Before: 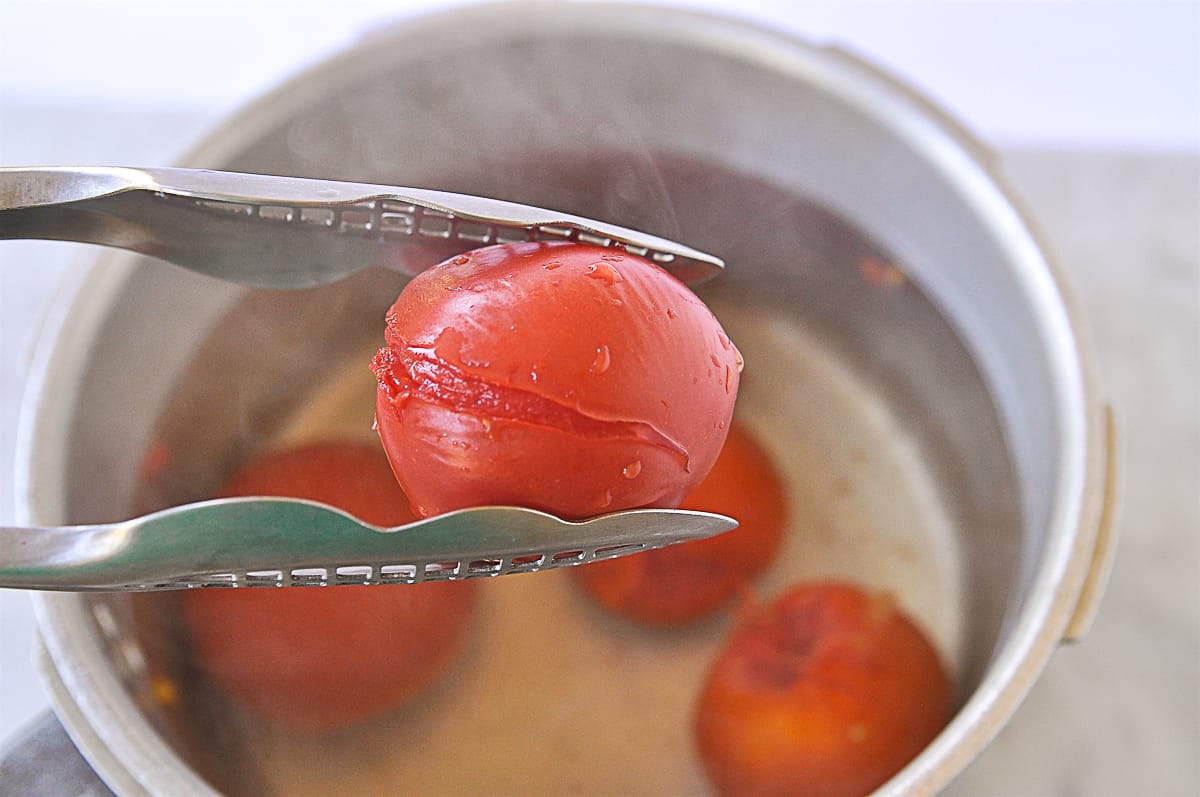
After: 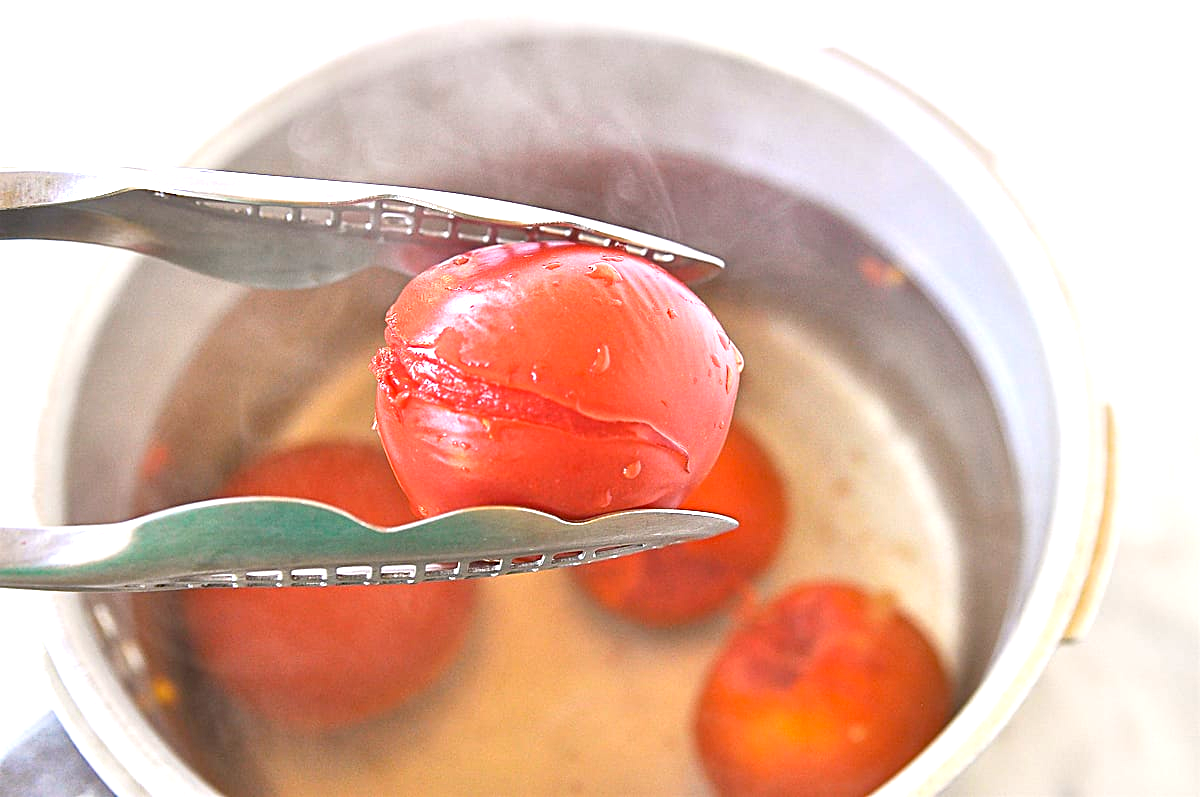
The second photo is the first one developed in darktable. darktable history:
exposure: exposure 1 EV, compensate highlight preservation false
haze removal: compatibility mode true, adaptive false
